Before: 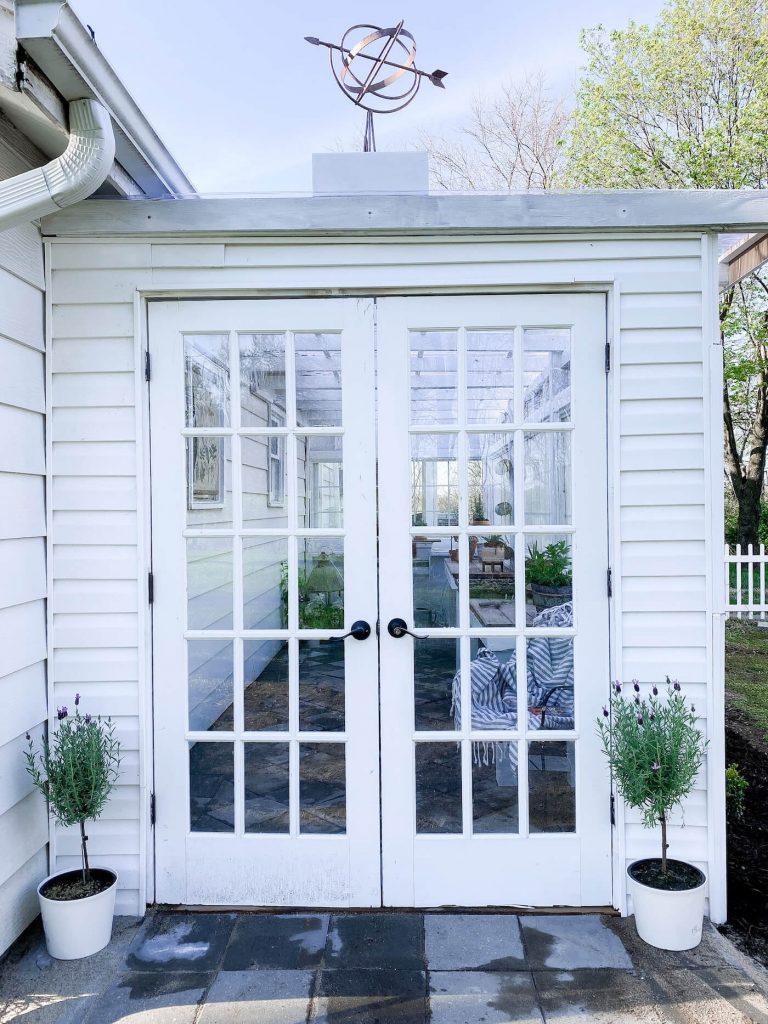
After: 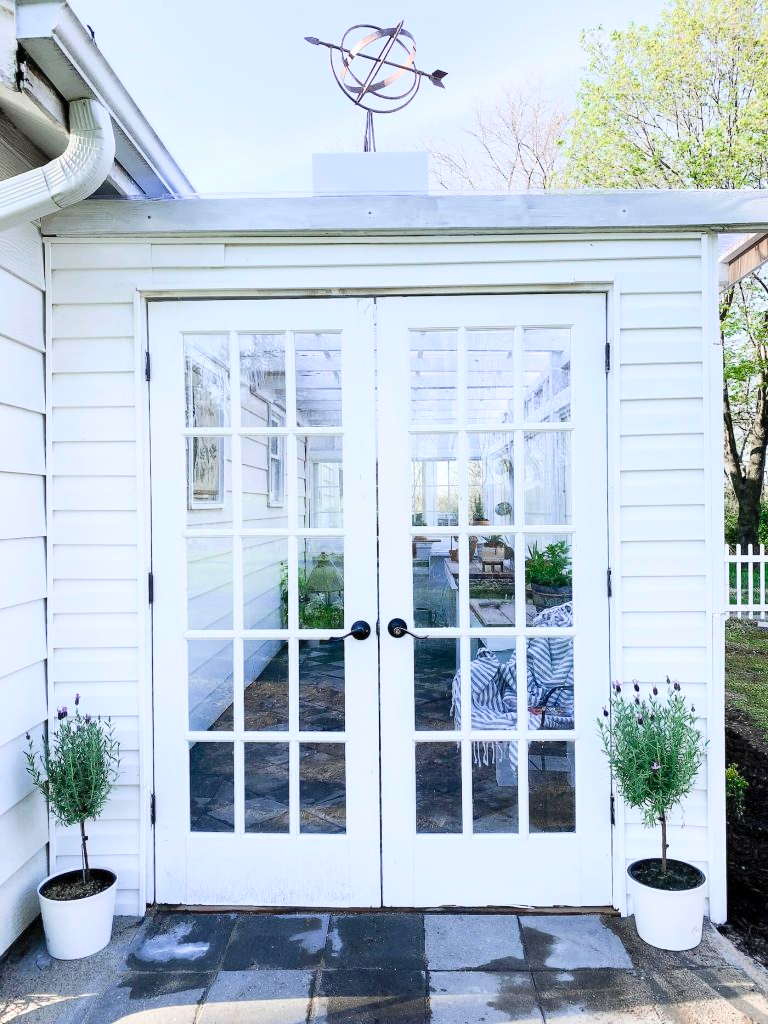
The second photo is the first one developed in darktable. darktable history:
contrast brightness saturation: contrast 0.203, brightness 0.161, saturation 0.217
